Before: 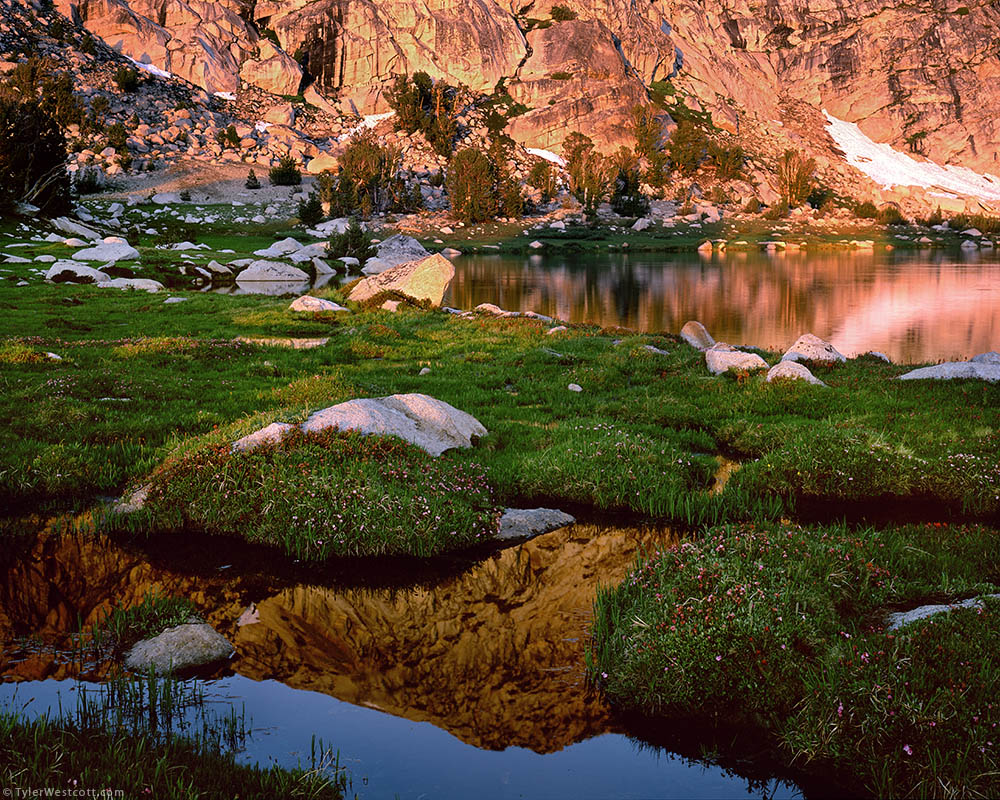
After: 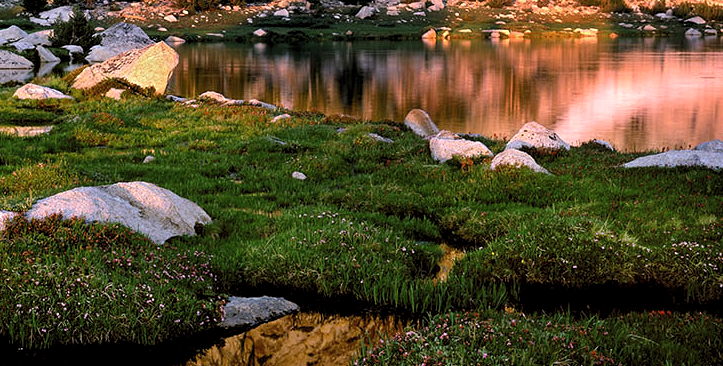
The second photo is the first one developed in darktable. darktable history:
crop and rotate: left 27.665%, top 26.665%, bottom 27.553%
levels: white 99.98%, levels [0.062, 0.494, 0.925]
